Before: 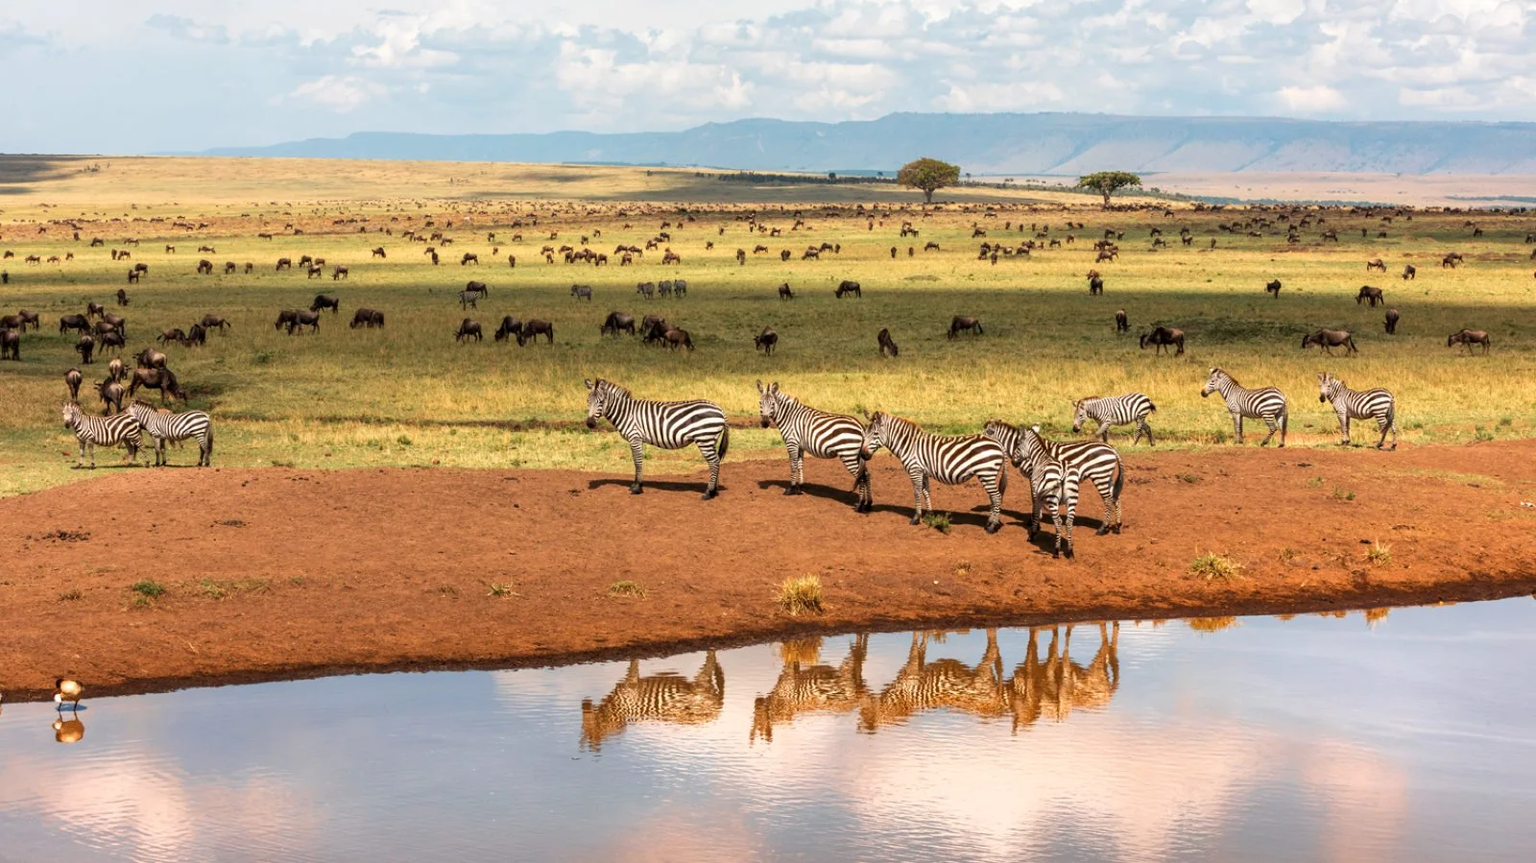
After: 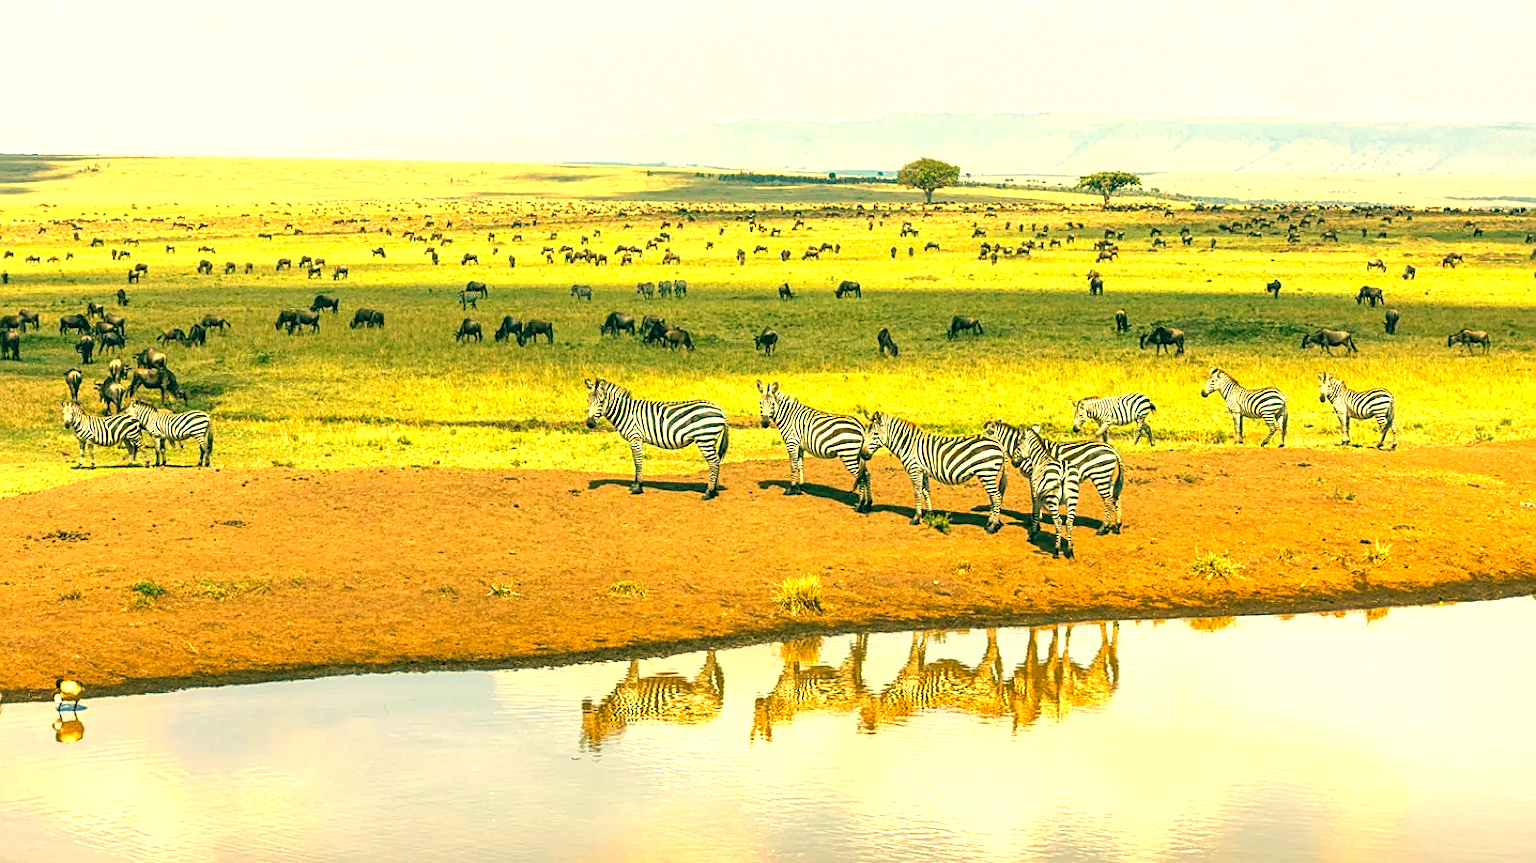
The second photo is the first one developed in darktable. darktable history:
local contrast: detail 109%
exposure: black level correction 0, exposure 1.099 EV, compensate highlight preservation false
sharpen: on, module defaults
color correction: highlights a* 1.71, highlights b* 34.22, shadows a* -36.19, shadows b* -5.45
